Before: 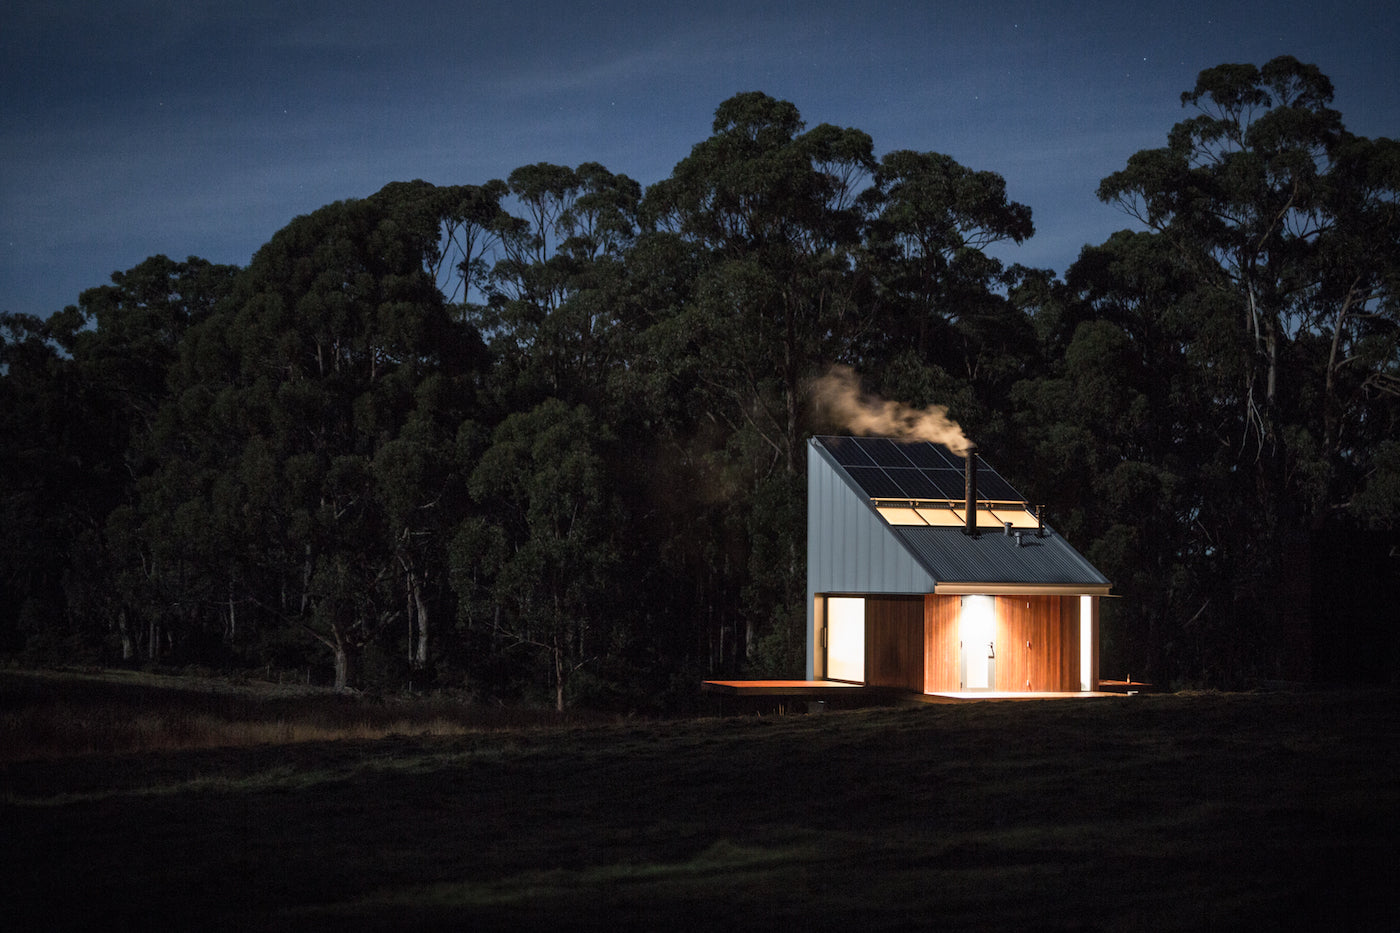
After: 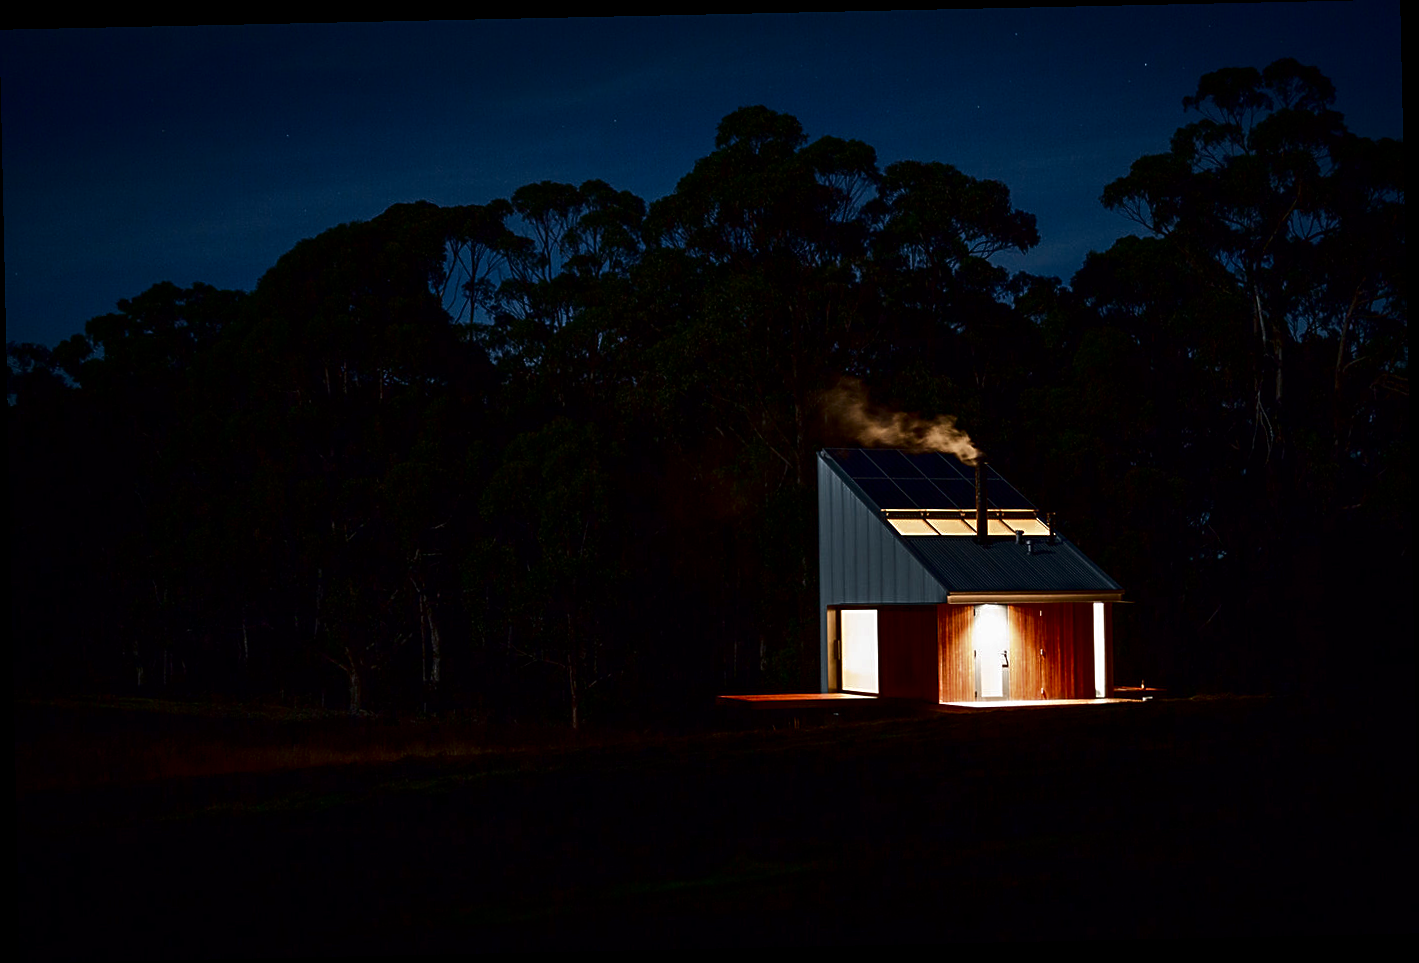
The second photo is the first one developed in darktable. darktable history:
contrast brightness saturation: contrast 0.09, brightness -0.59, saturation 0.17
sharpen: on, module defaults
rotate and perspective: rotation -1.24°, automatic cropping off
